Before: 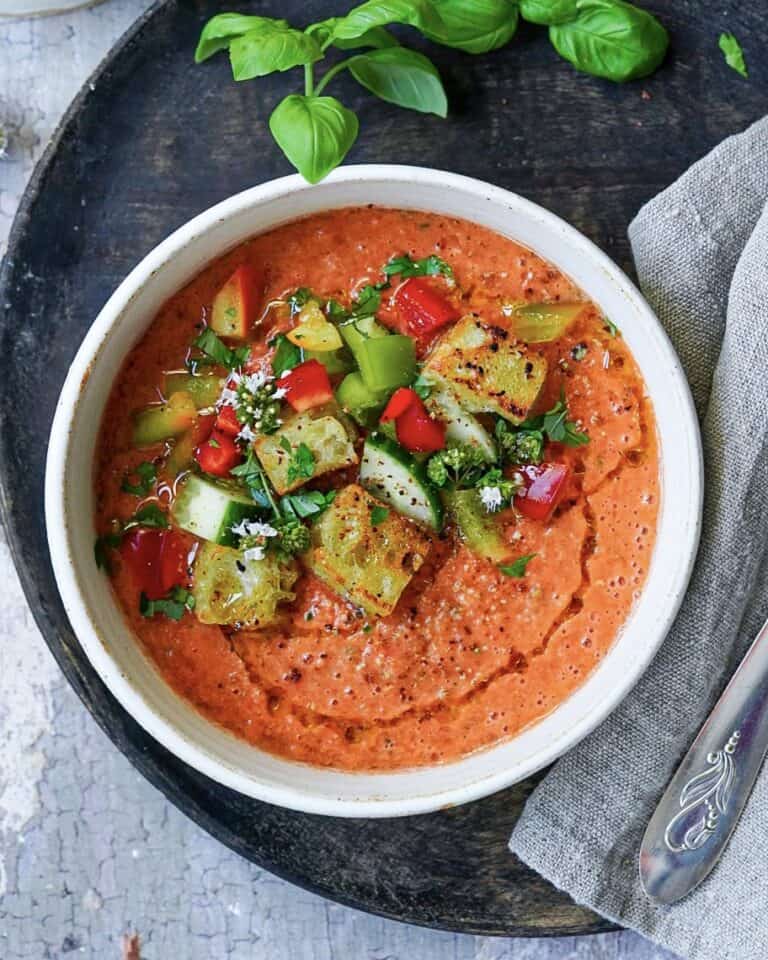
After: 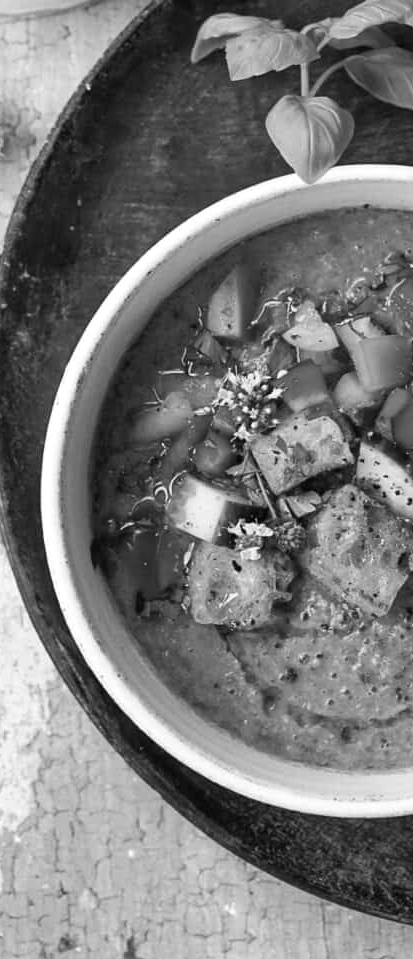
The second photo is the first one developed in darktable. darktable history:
monochrome: a 1.94, b -0.638
crop: left 0.587%, right 45.588%, bottom 0.086%
white balance: red 1, blue 1
color balance rgb: linear chroma grading › global chroma 8.12%, perceptual saturation grading › global saturation 9.07%, perceptual saturation grading › highlights -13.84%, perceptual saturation grading › mid-tones 14.88%, perceptual saturation grading › shadows 22.8%, perceptual brilliance grading › highlights 2.61%, global vibrance 12.07%
